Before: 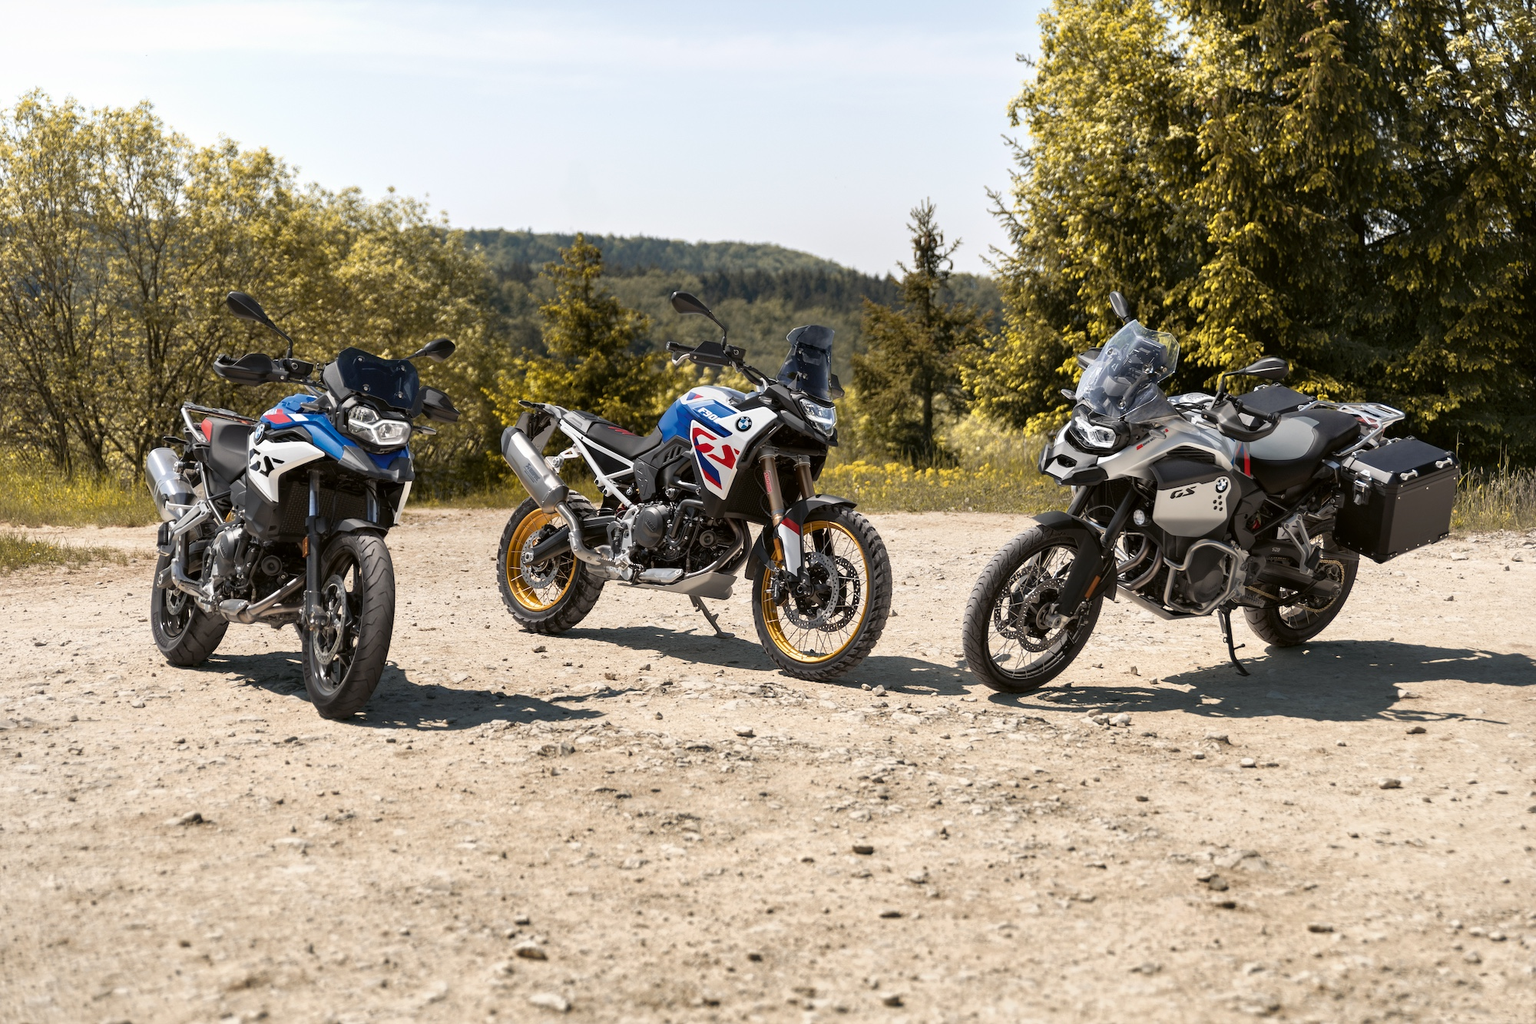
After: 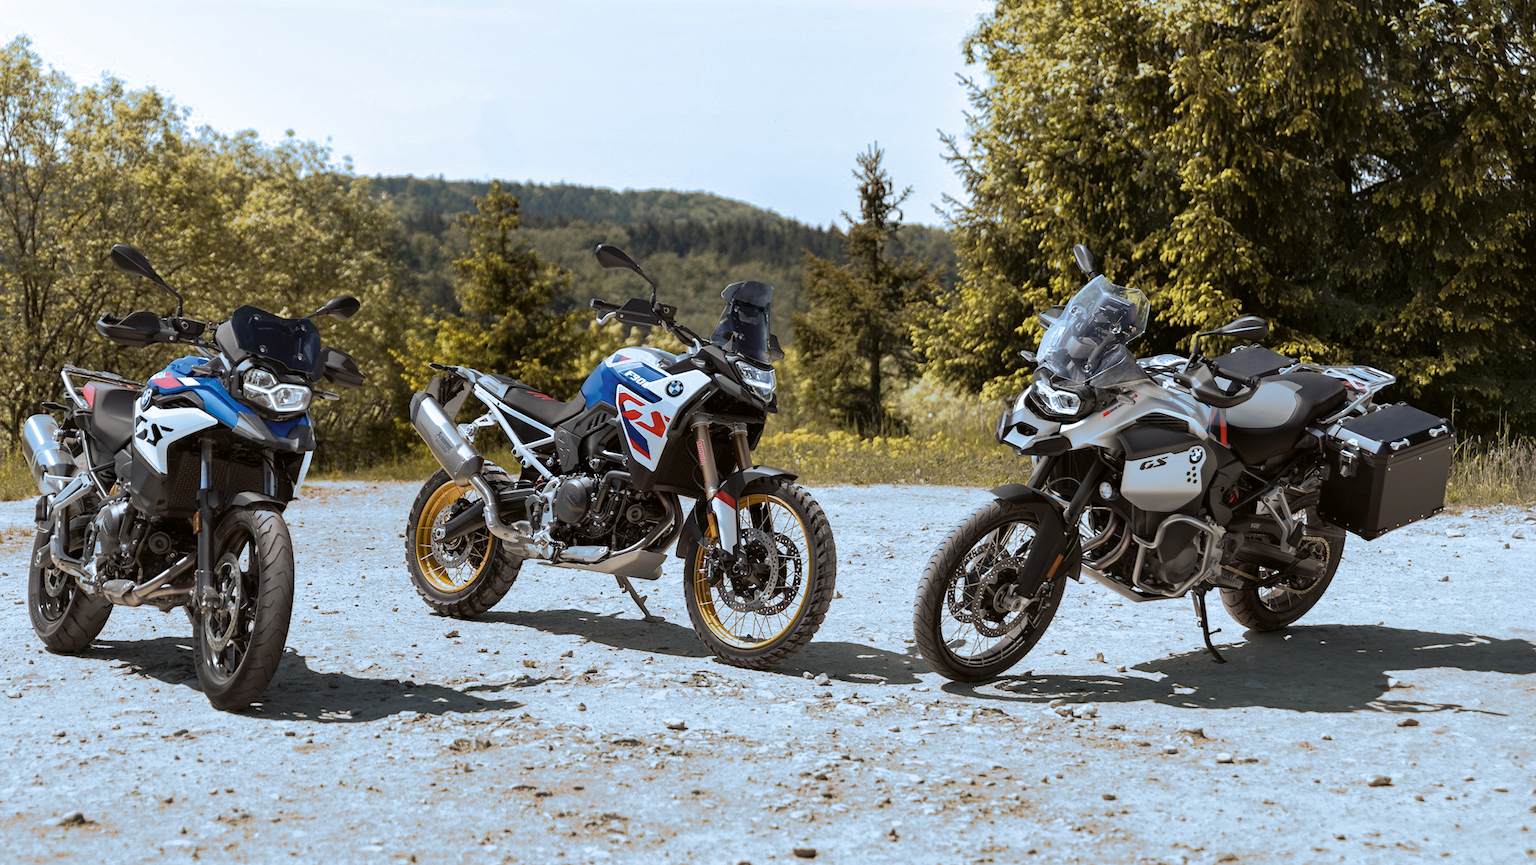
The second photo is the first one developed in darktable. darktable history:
crop: left 8.155%, top 6.611%, bottom 15.385%
split-toning: shadows › hue 351.18°, shadows › saturation 0.86, highlights › hue 218.82°, highlights › saturation 0.73, balance -19.167
color zones: curves: ch0 [(0, 0.558) (0.143, 0.548) (0.286, 0.447) (0.429, 0.259) (0.571, 0.5) (0.714, 0.5) (0.857, 0.593) (1, 0.558)]; ch1 [(0, 0.543) (0.01, 0.544) (0.12, 0.492) (0.248, 0.458) (0.5, 0.534) (0.748, 0.5) (0.99, 0.469) (1, 0.543)]; ch2 [(0, 0.507) (0.143, 0.522) (0.286, 0.505) (0.429, 0.5) (0.571, 0.5) (0.714, 0.5) (0.857, 0.5) (1, 0.507)]
